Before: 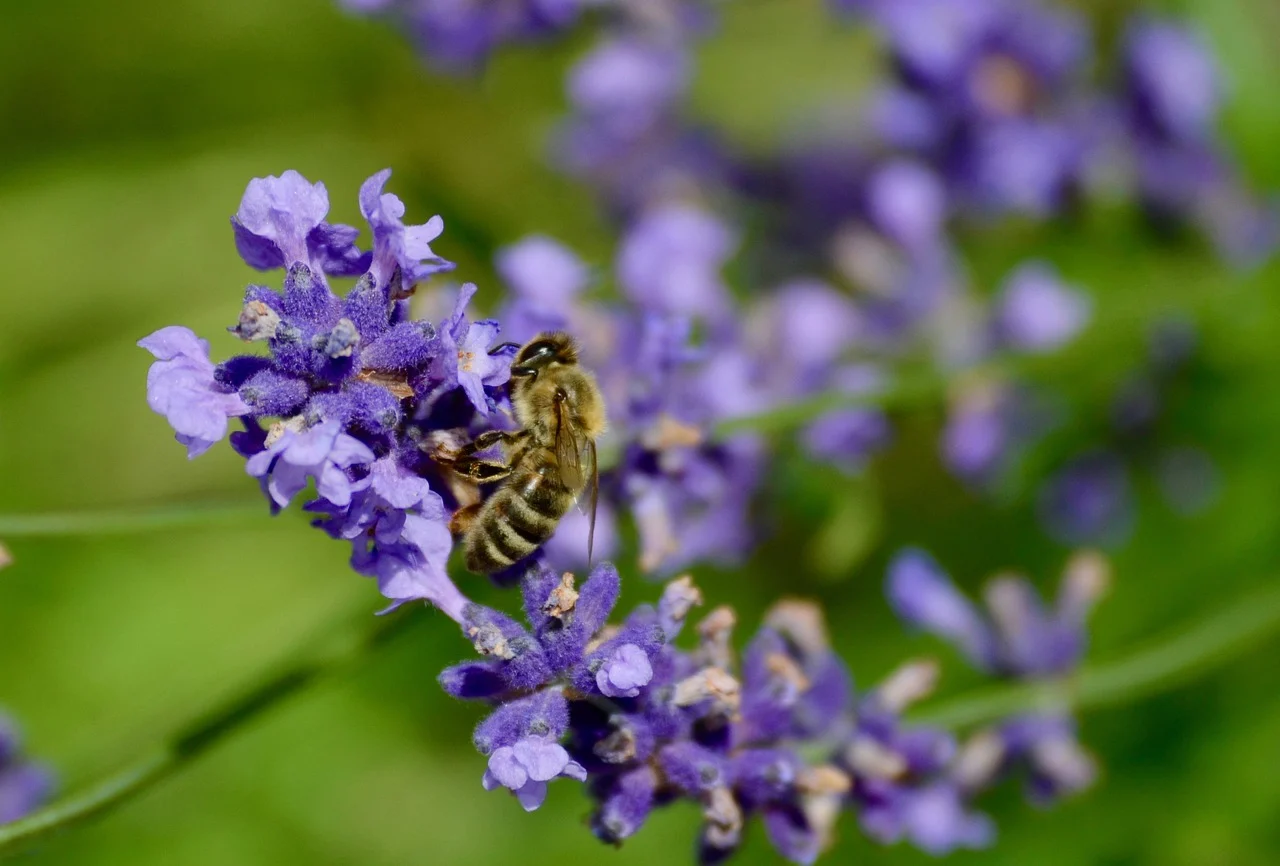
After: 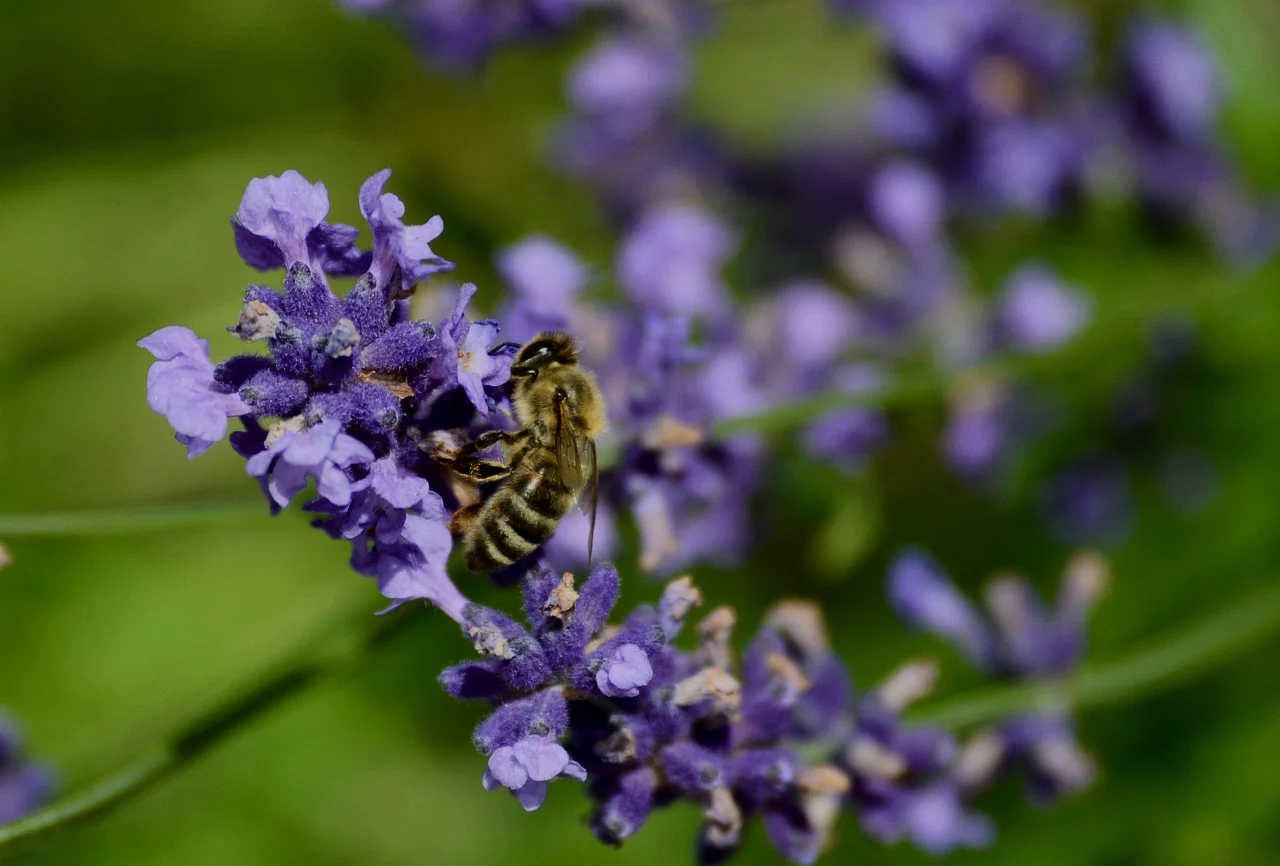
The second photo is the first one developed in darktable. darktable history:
exposure: black level correction 0, exposure -0.845 EV, compensate highlight preservation false
tone curve: curves: ch0 [(0, 0) (0.078, 0.052) (0.236, 0.22) (0.427, 0.472) (0.508, 0.586) (0.654, 0.742) (0.793, 0.851) (0.994, 0.974)]; ch1 [(0, 0) (0.161, 0.092) (0.35, 0.33) (0.392, 0.392) (0.456, 0.456) (0.505, 0.502) (0.537, 0.518) (0.553, 0.534) (0.602, 0.579) (0.718, 0.718) (1, 1)]; ch2 [(0, 0) (0.346, 0.362) (0.411, 0.412) (0.502, 0.502) (0.531, 0.521) (0.586, 0.59) (0.621, 0.604) (1, 1)], color space Lab, linked channels, preserve colors none
